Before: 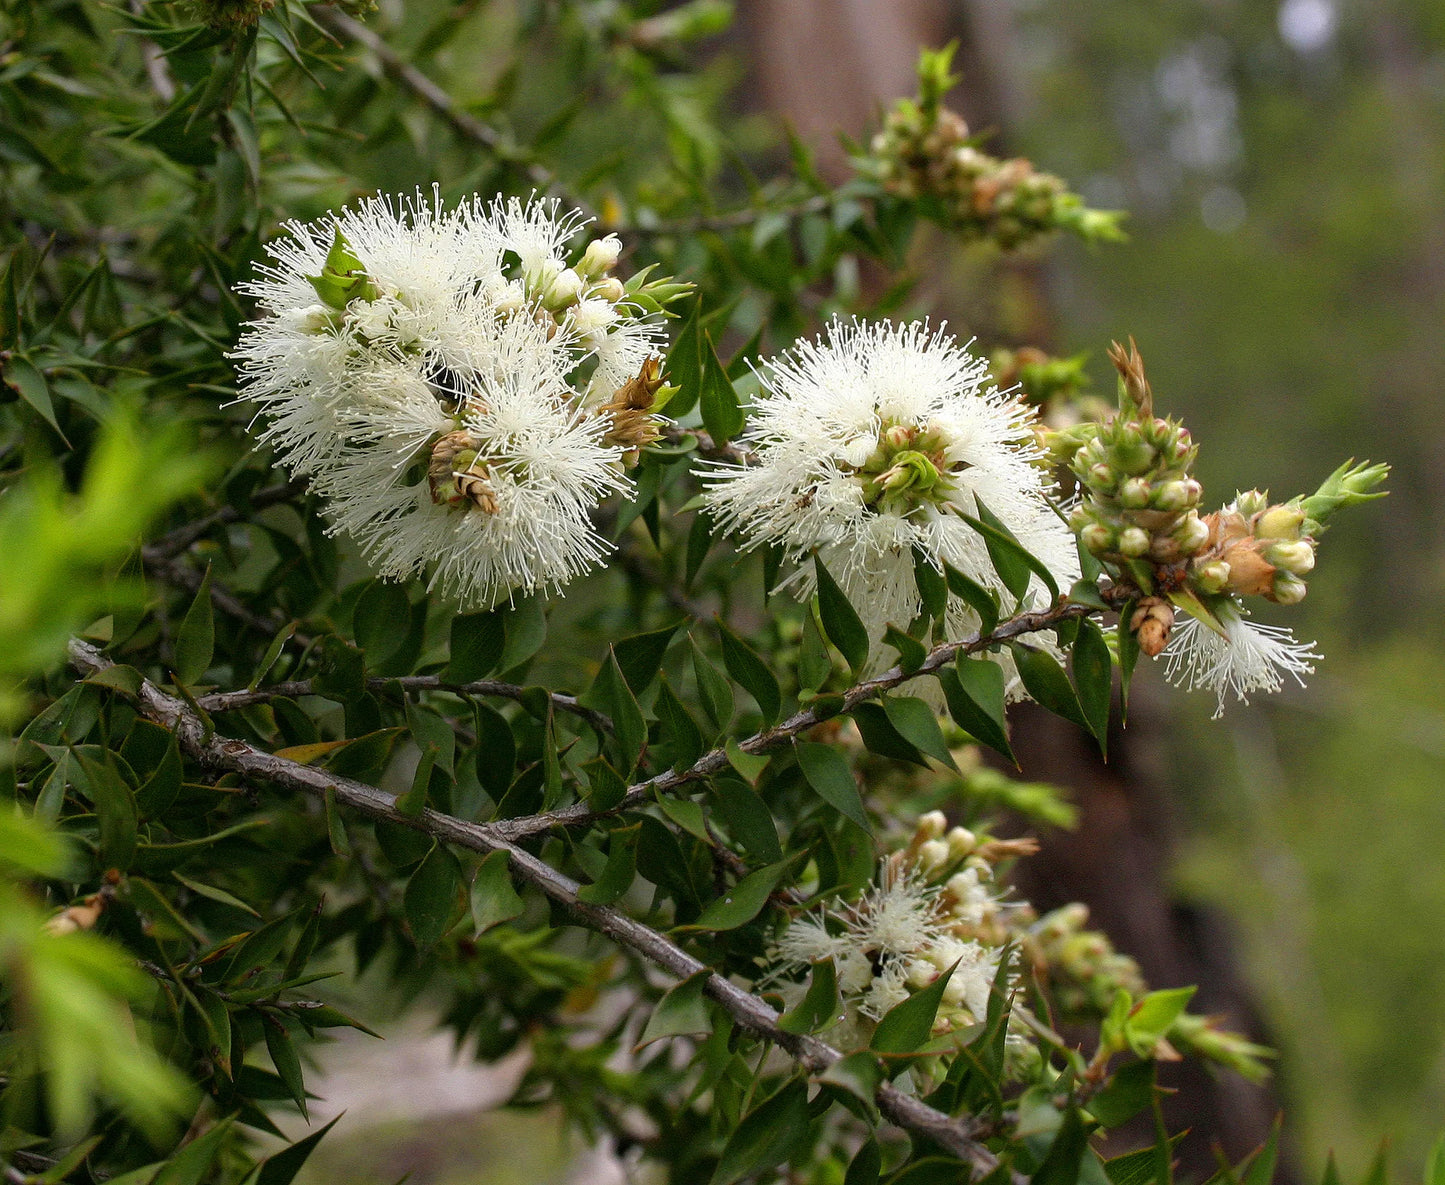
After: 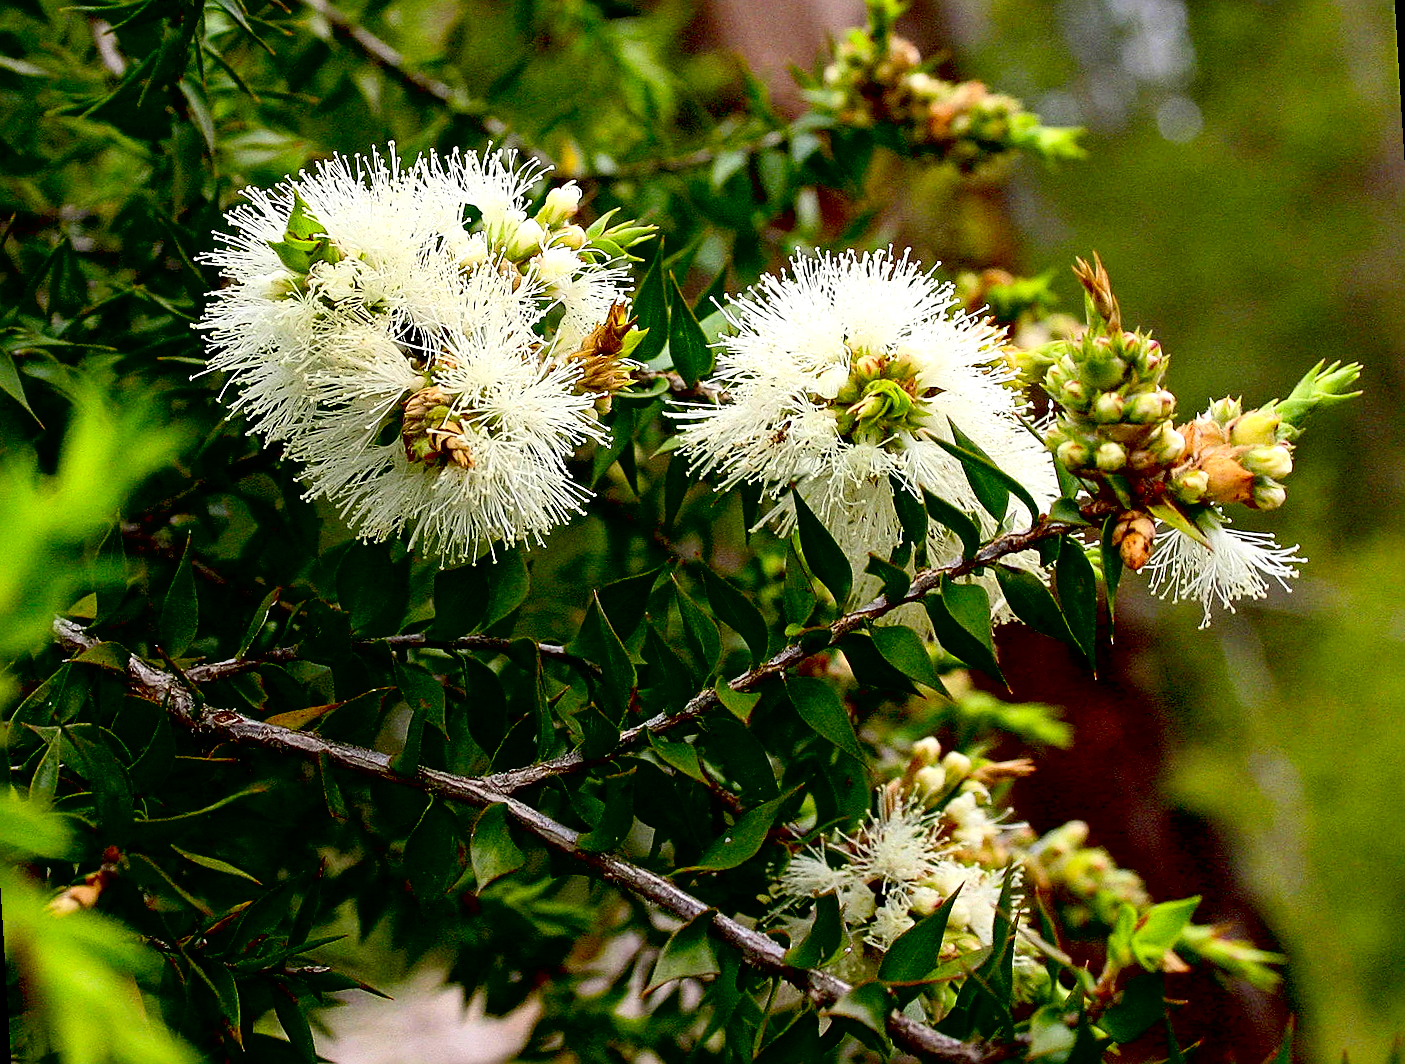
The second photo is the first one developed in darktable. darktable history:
sharpen: on, module defaults
contrast brightness saturation: contrast 0.23, brightness 0.1, saturation 0.29
exposure: black level correction 0.031, exposure 0.304 EV, compensate highlight preservation false
rotate and perspective: rotation -3.52°, crop left 0.036, crop right 0.964, crop top 0.081, crop bottom 0.919
